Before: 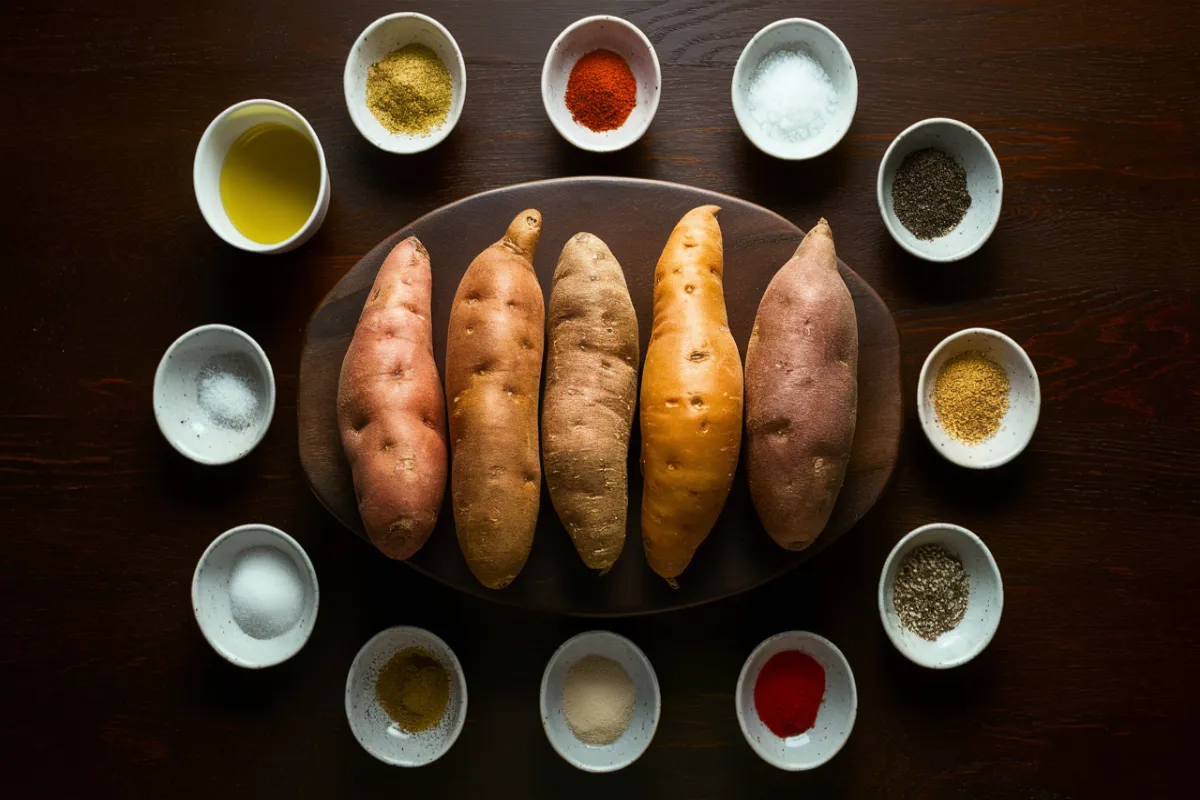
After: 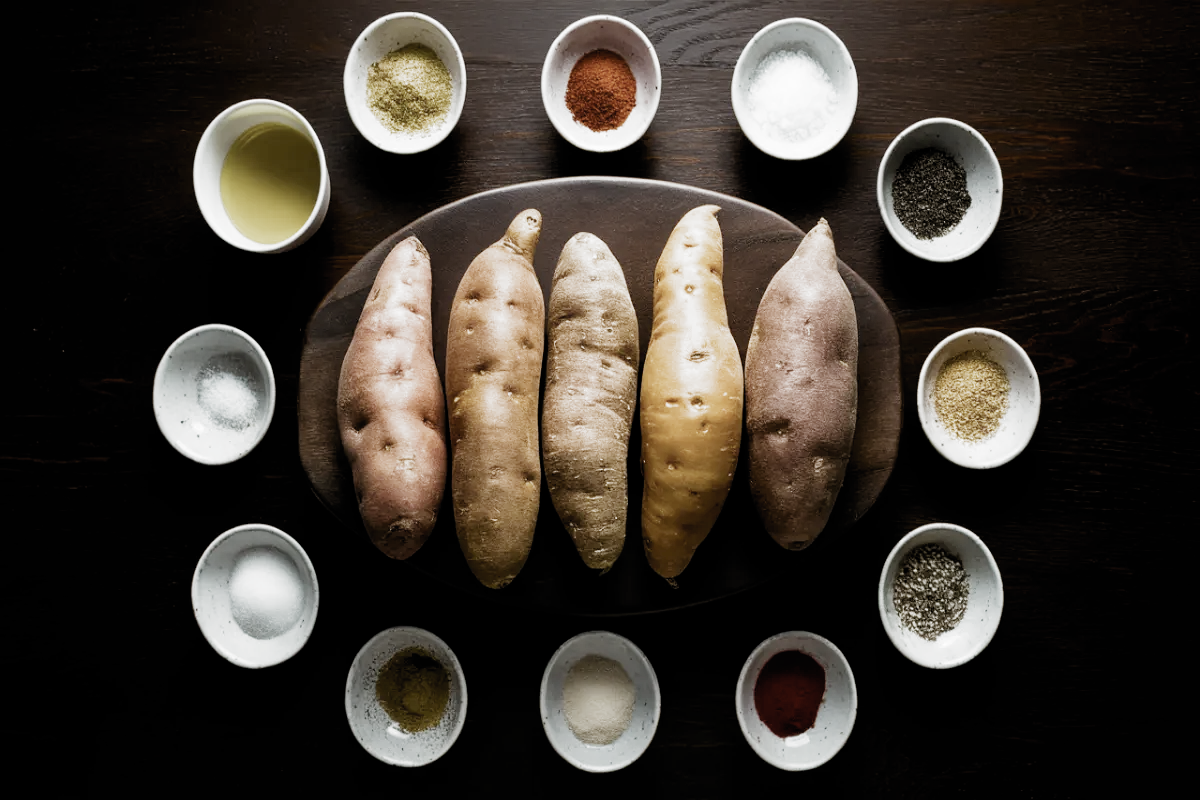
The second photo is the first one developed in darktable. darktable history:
exposure: exposure 0.745 EV, compensate exposure bias true, compensate highlight preservation false
filmic rgb: black relative exposure -5.03 EV, white relative exposure 3.17 EV, threshold 5.94 EV, hardness 3.41, contrast 1.196, highlights saturation mix -28.75%, preserve chrominance no, color science v5 (2021), contrast in shadows safe, contrast in highlights safe, enable highlight reconstruction true
